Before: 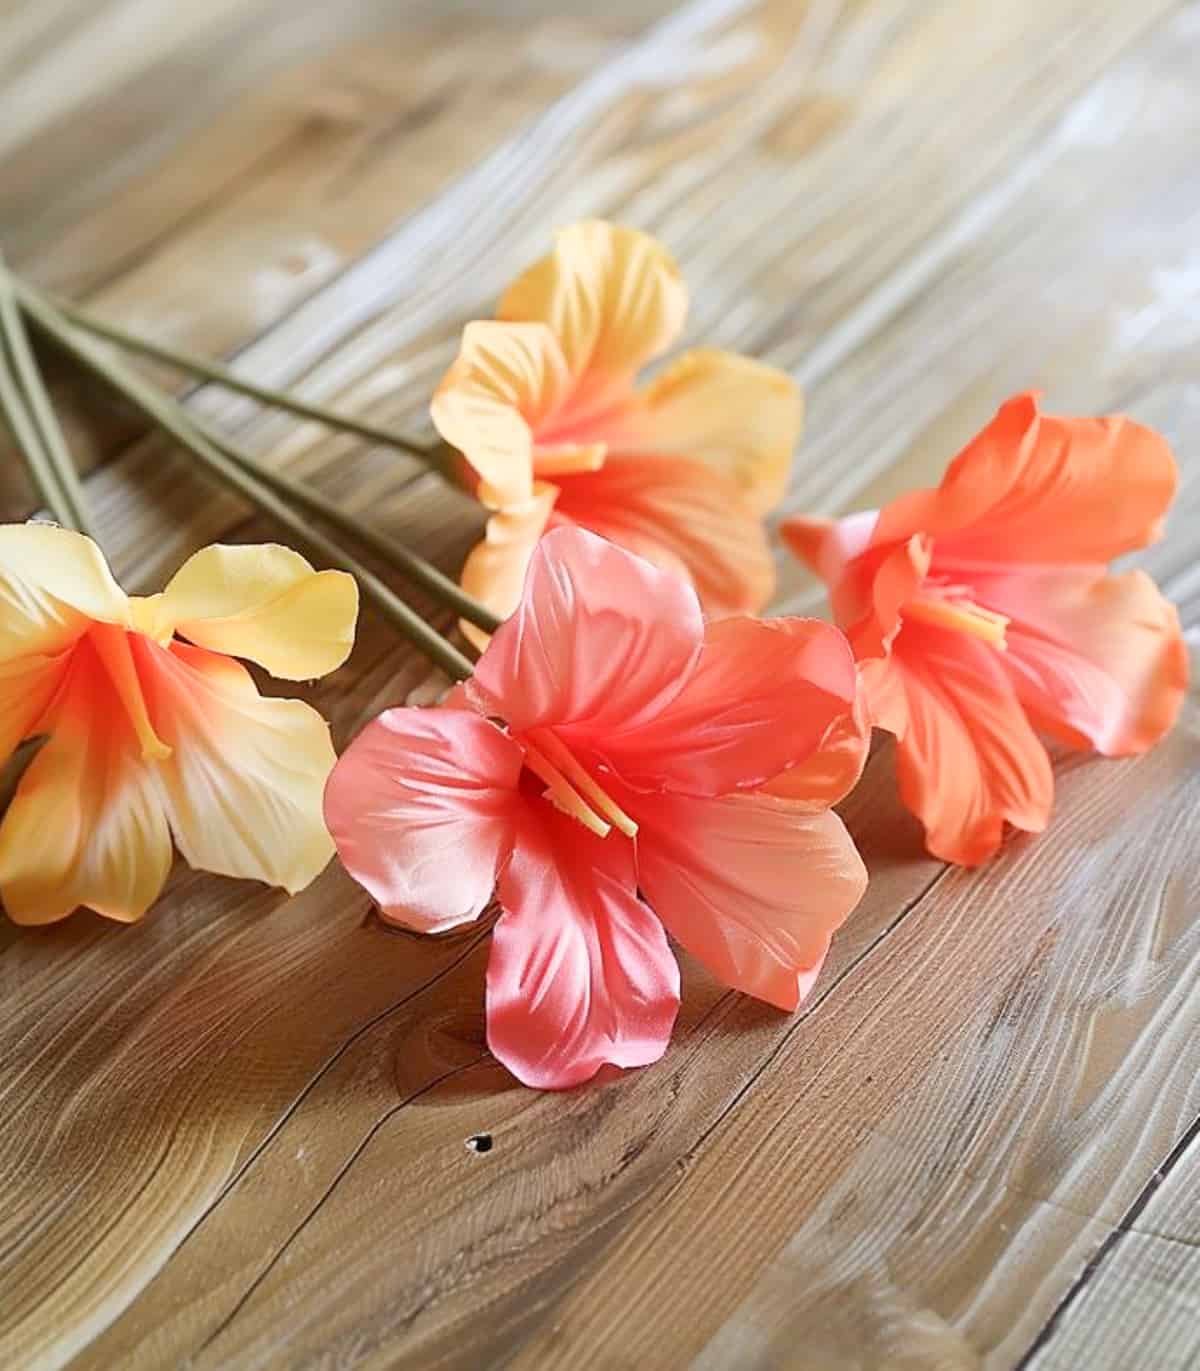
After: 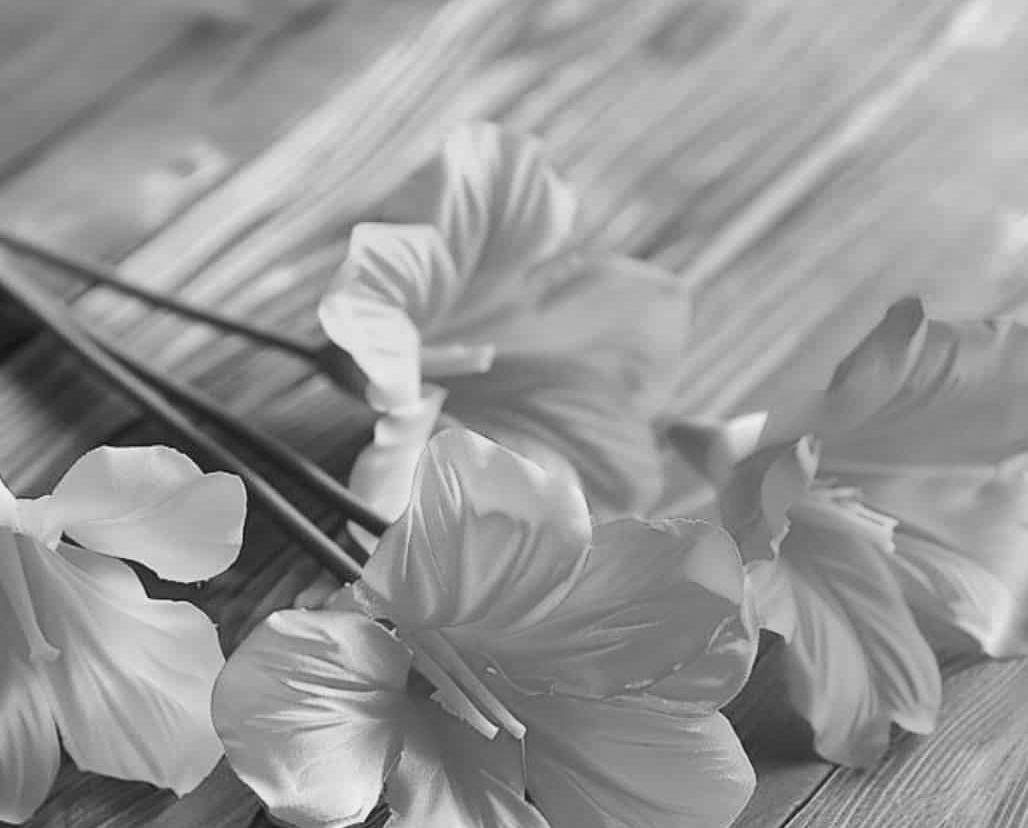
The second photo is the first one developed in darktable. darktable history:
color calibration: output gray [0.22, 0.42, 0.37, 0], gray › normalize channels true, illuminant same as pipeline (D50), adaptation XYZ, x 0.346, y 0.359, gamut compression 0
shadows and highlights: soften with gaussian
crop and rotate: left 9.345%, top 7.22%, right 4.982%, bottom 32.331%
